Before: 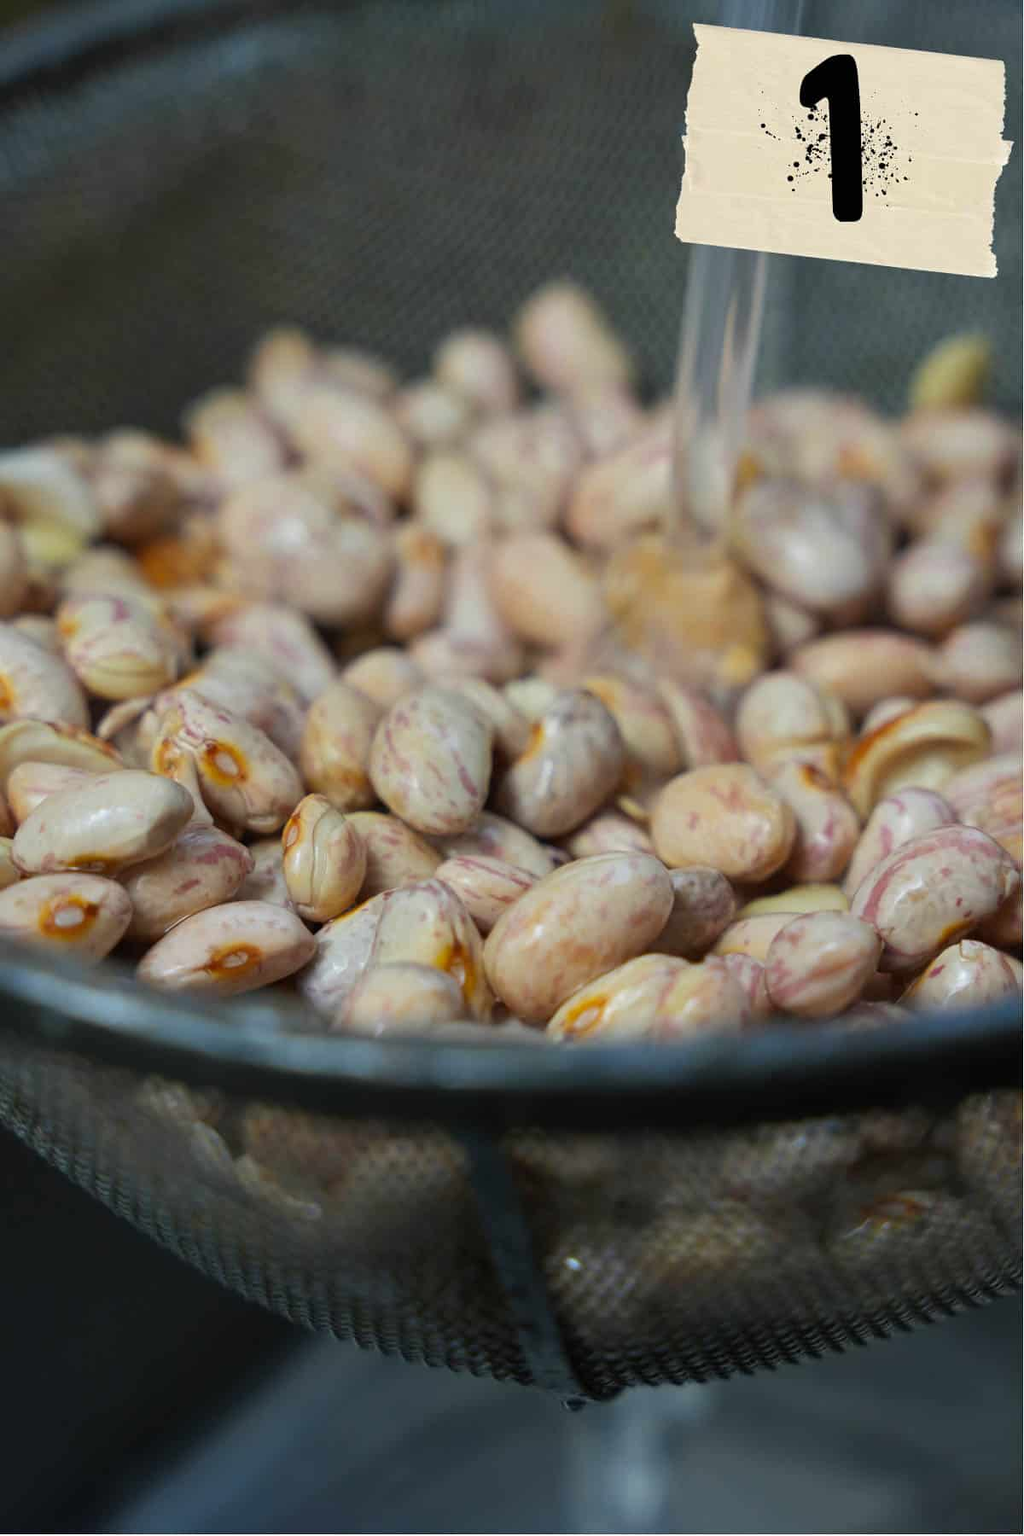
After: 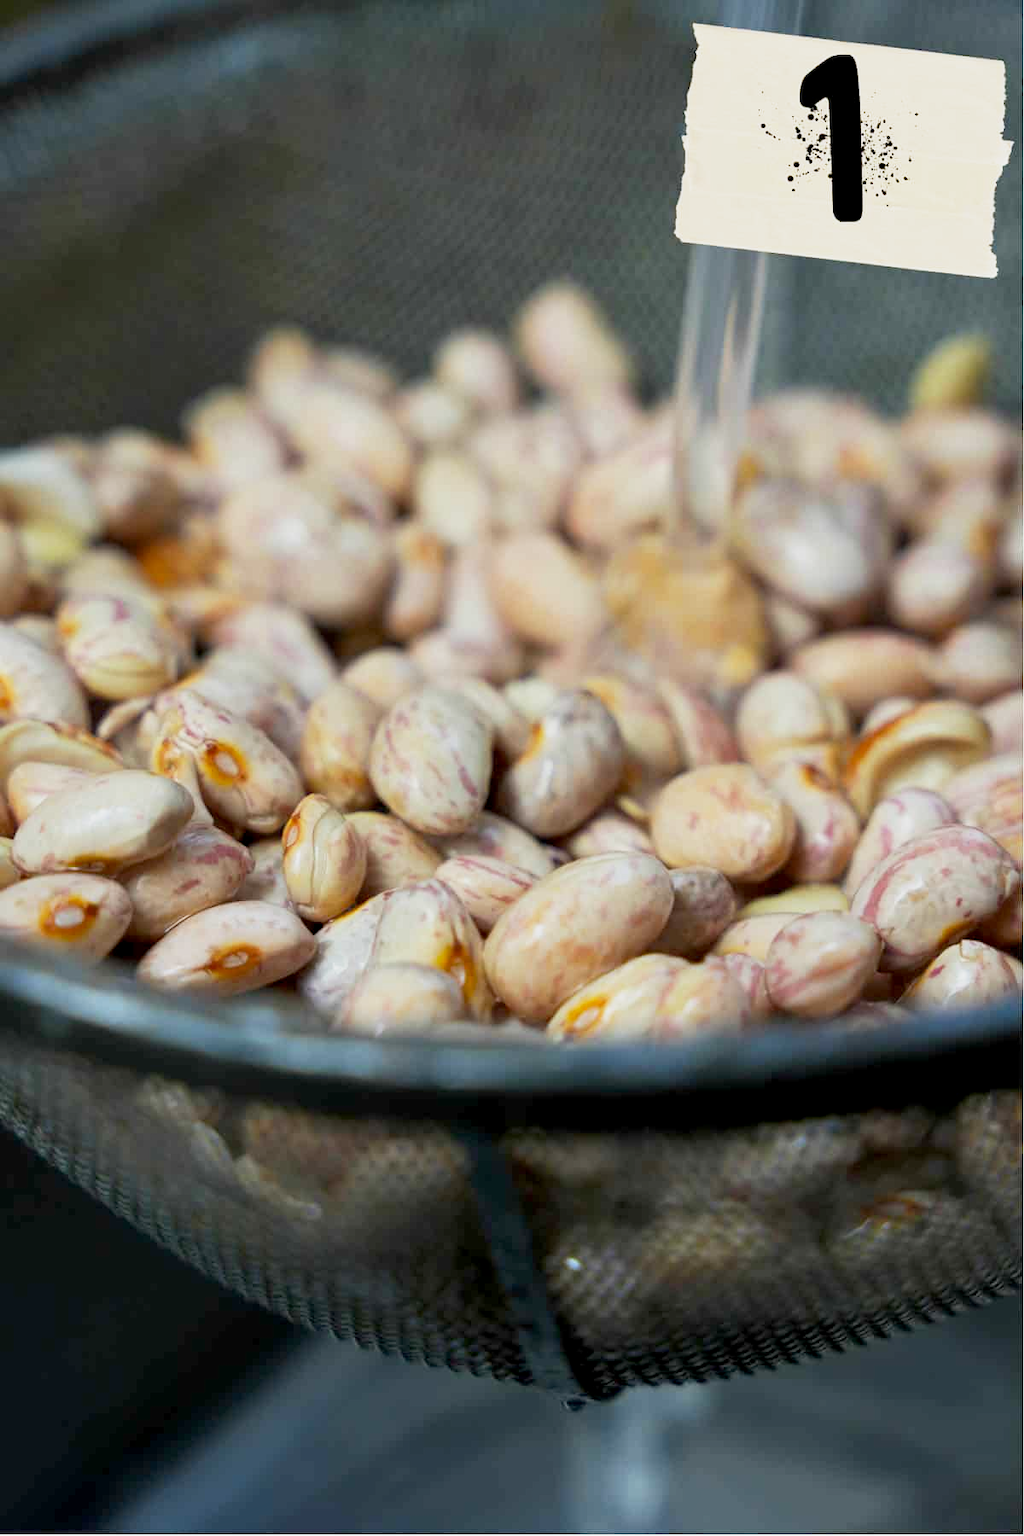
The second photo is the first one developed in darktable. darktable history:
exposure: black level correction 0.005, exposure 0.003 EV, compensate exposure bias true, compensate highlight preservation false
base curve: curves: ch0 [(0, 0) (0.088, 0.125) (0.176, 0.251) (0.354, 0.501) (0.613, 0.749) (1, 0.877)], preserve colors none
tone equalizer: on, module defaults
